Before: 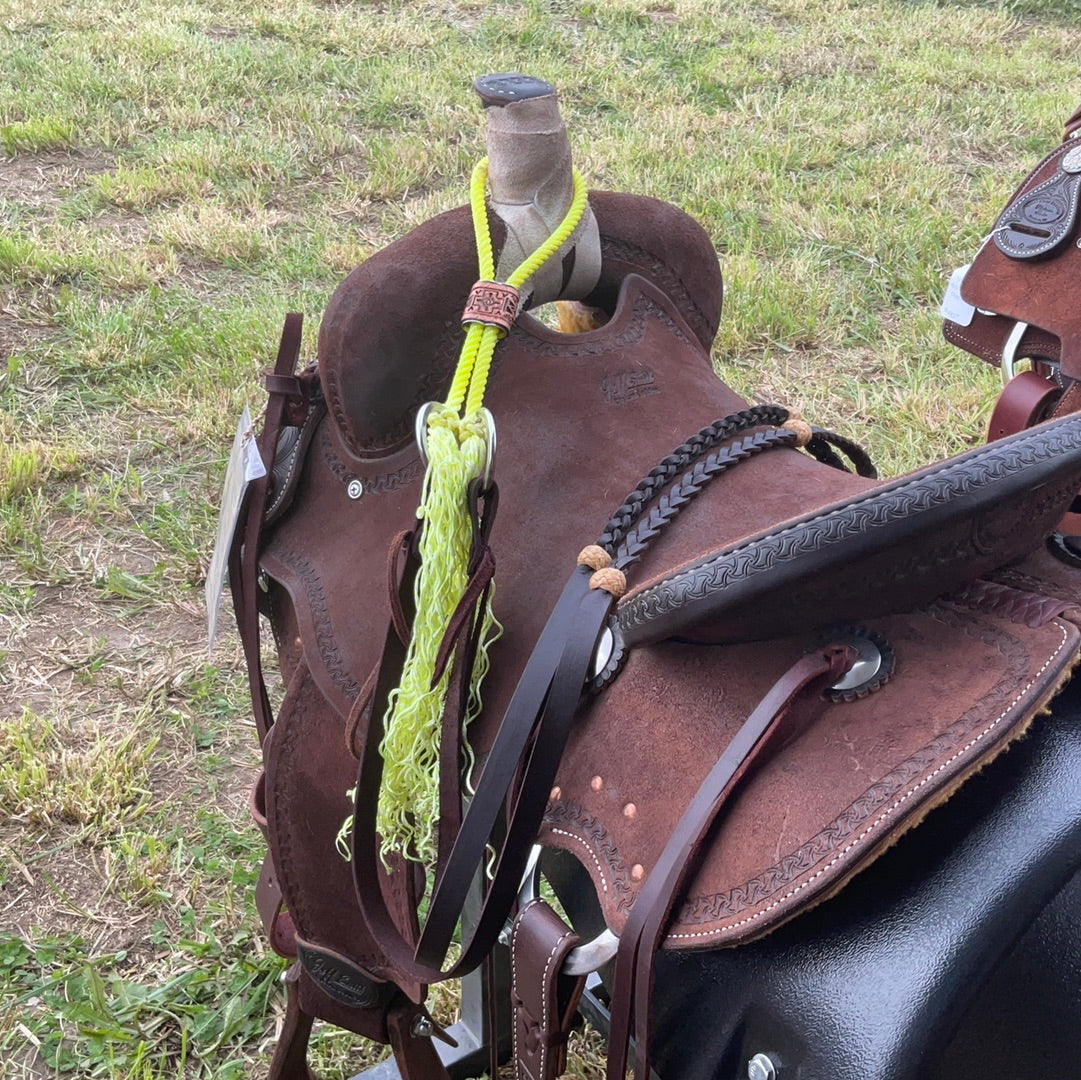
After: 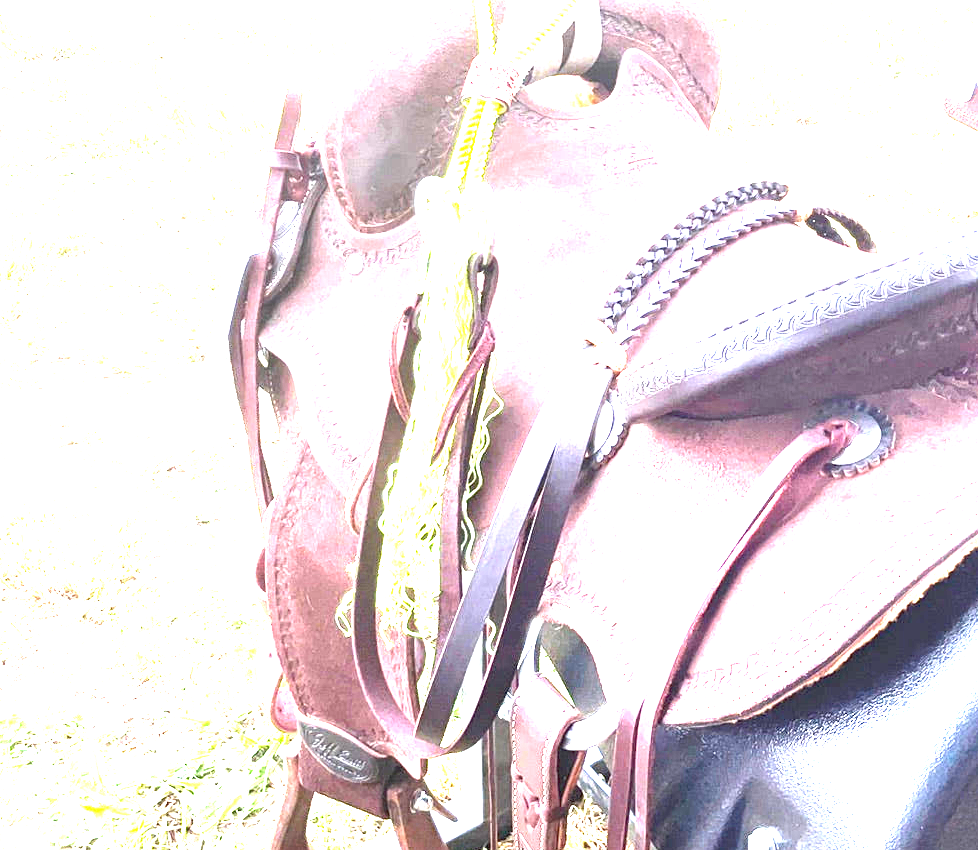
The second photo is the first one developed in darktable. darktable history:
crop: top 20.916%, right 9.437%, bottom 0.316%
exposure: black level correction 0, exposure 4 EV, compensate exposure bias true, compensate highlight preservation false
rotate and perspective: crop left 0, crop top 0
